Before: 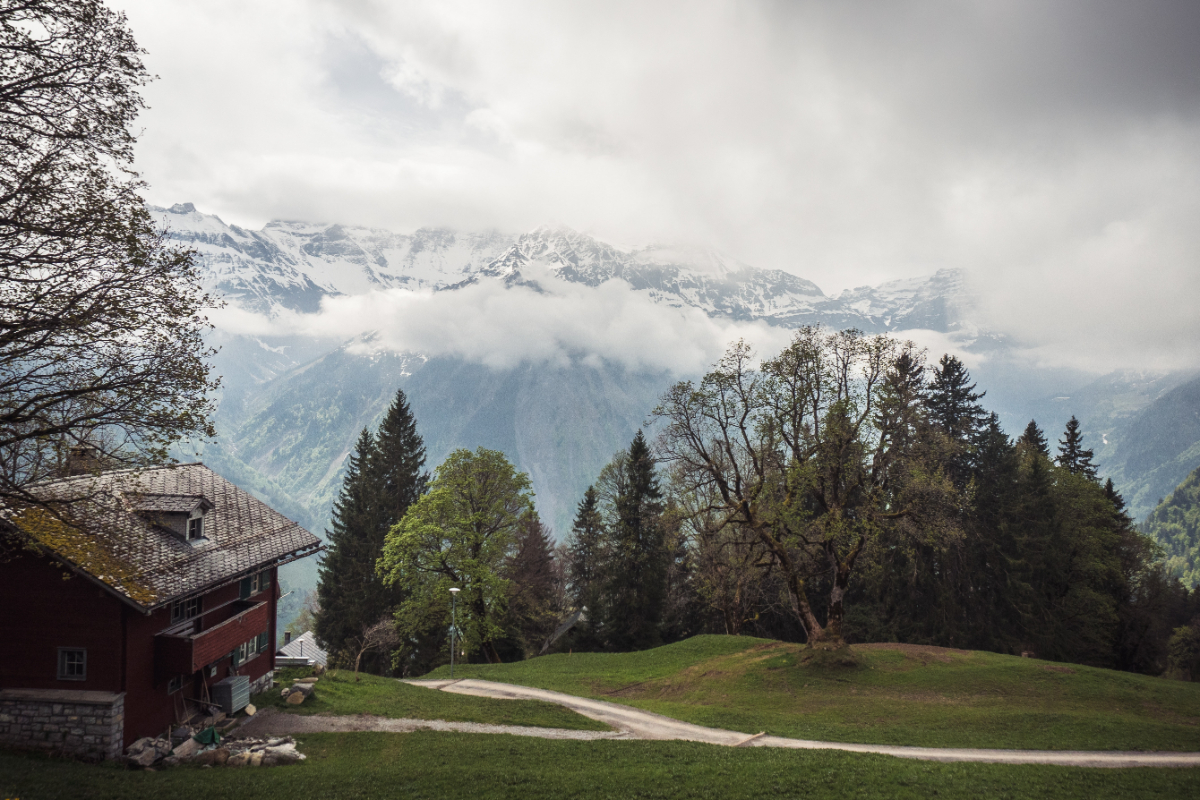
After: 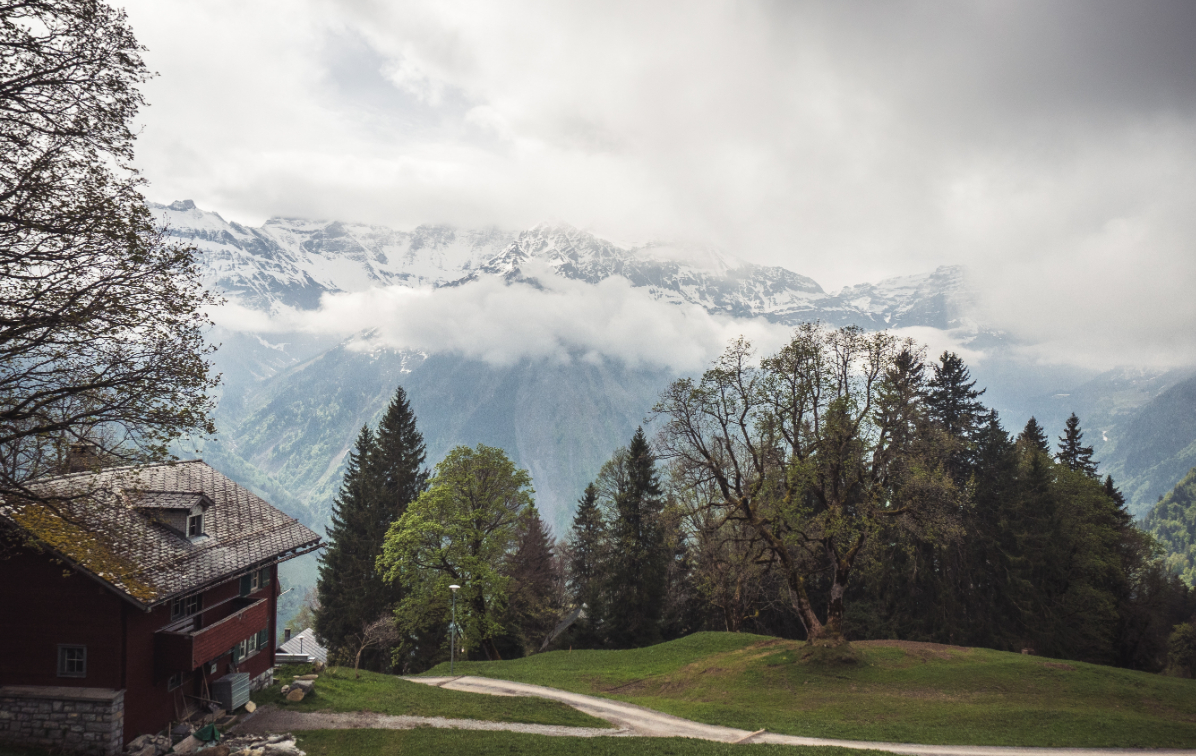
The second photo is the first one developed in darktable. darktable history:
exposure: black level correction -0.003, exposure 0.04 EV, compensate highlight preservation false
crop: top 0.448%, right 0.264%, bottom 5.045%
